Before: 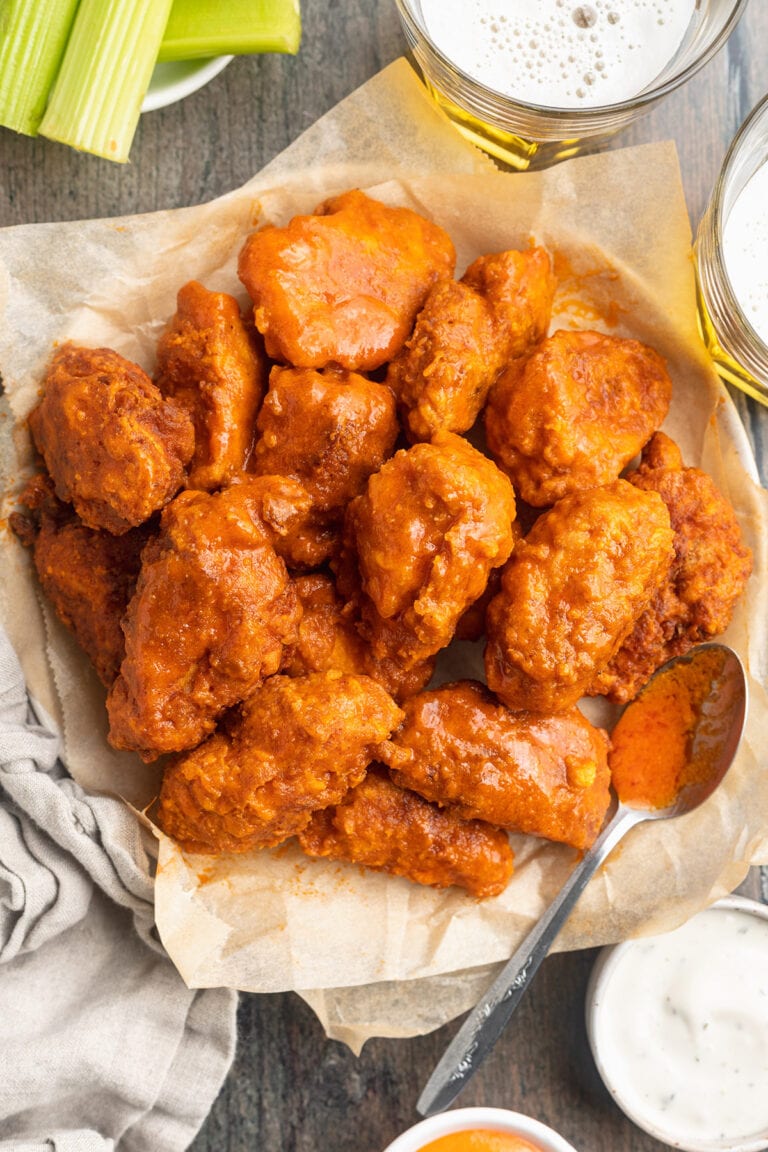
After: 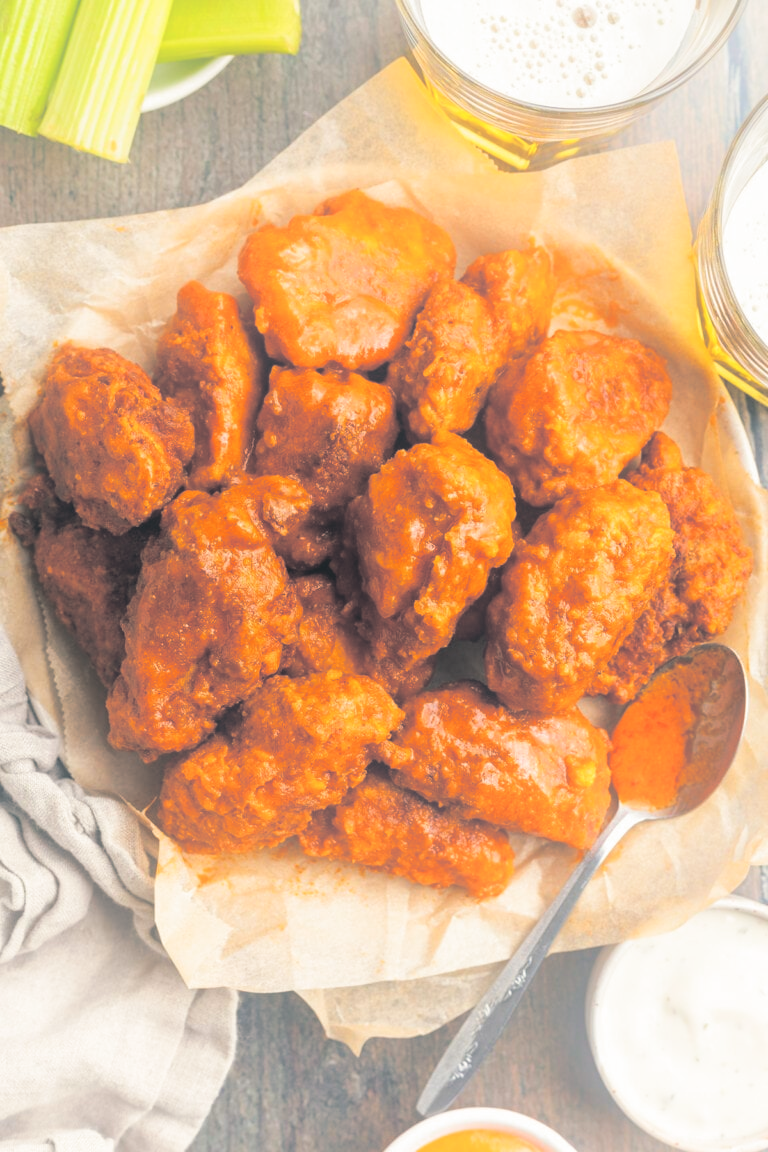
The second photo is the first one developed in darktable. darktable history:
split-toning: shadows › hue 205.2°, shadows › saturation 0.29, highlights › hue 50.4°, highlights › saturation 0.38, balance -49.9
bloom: size 40%
